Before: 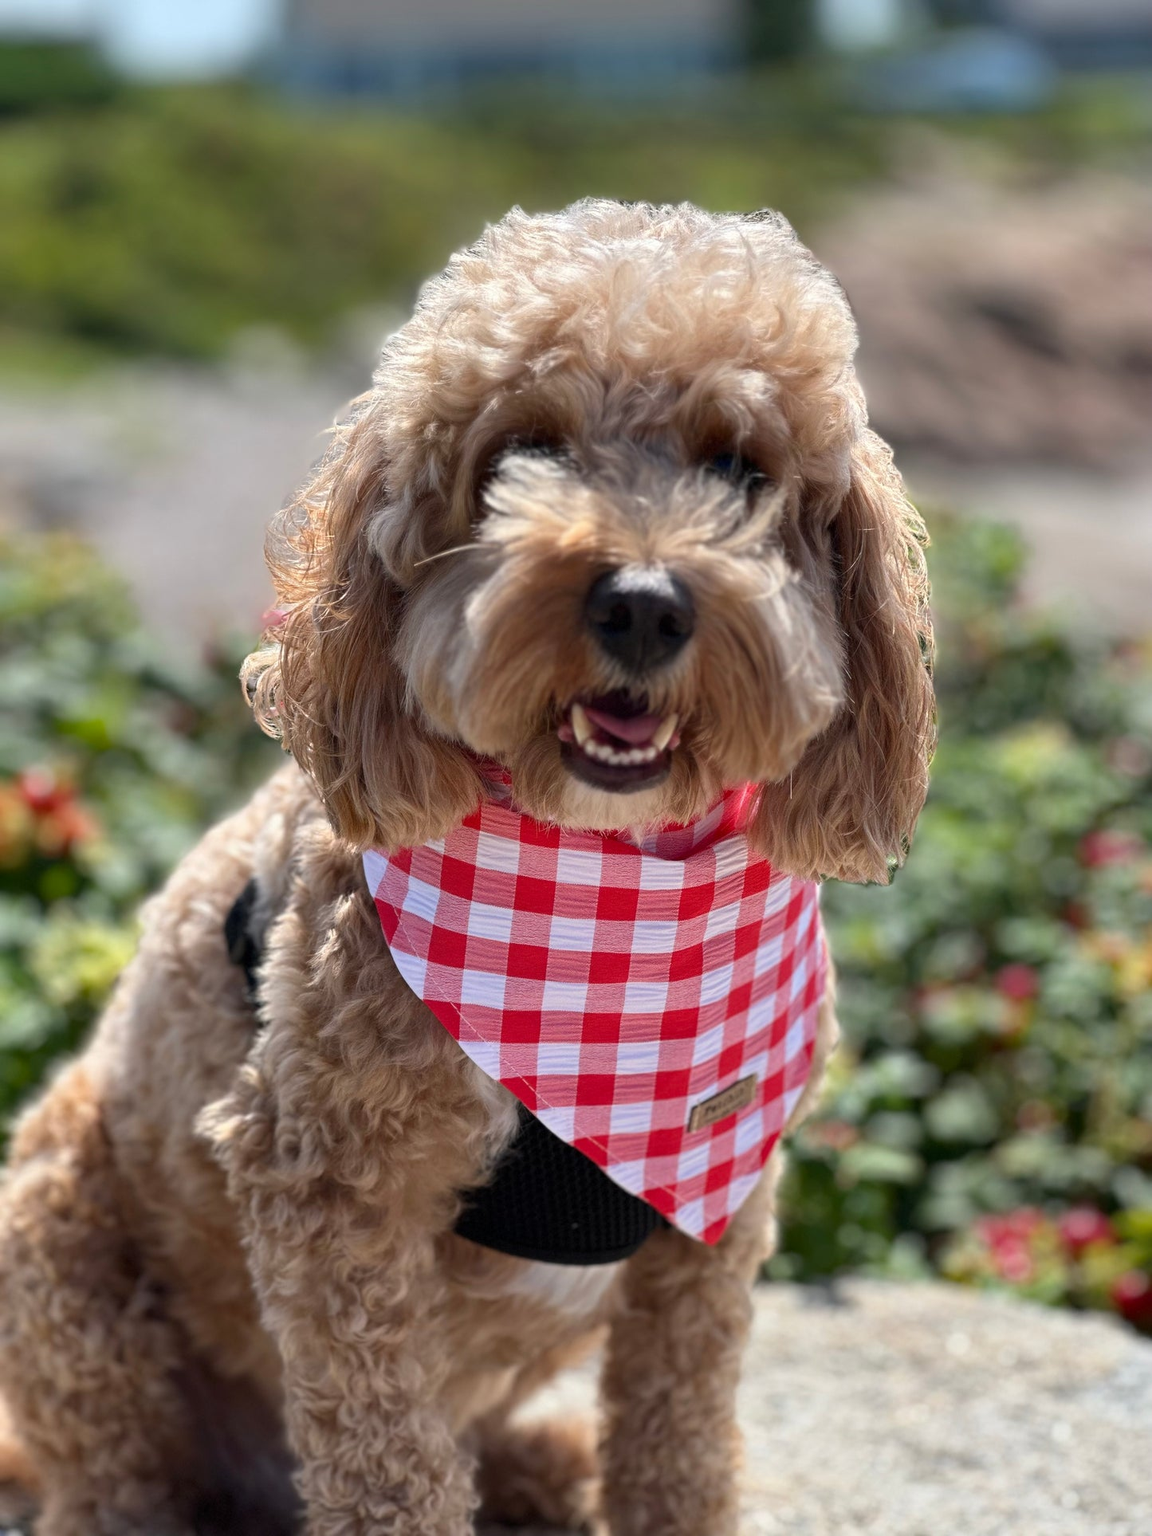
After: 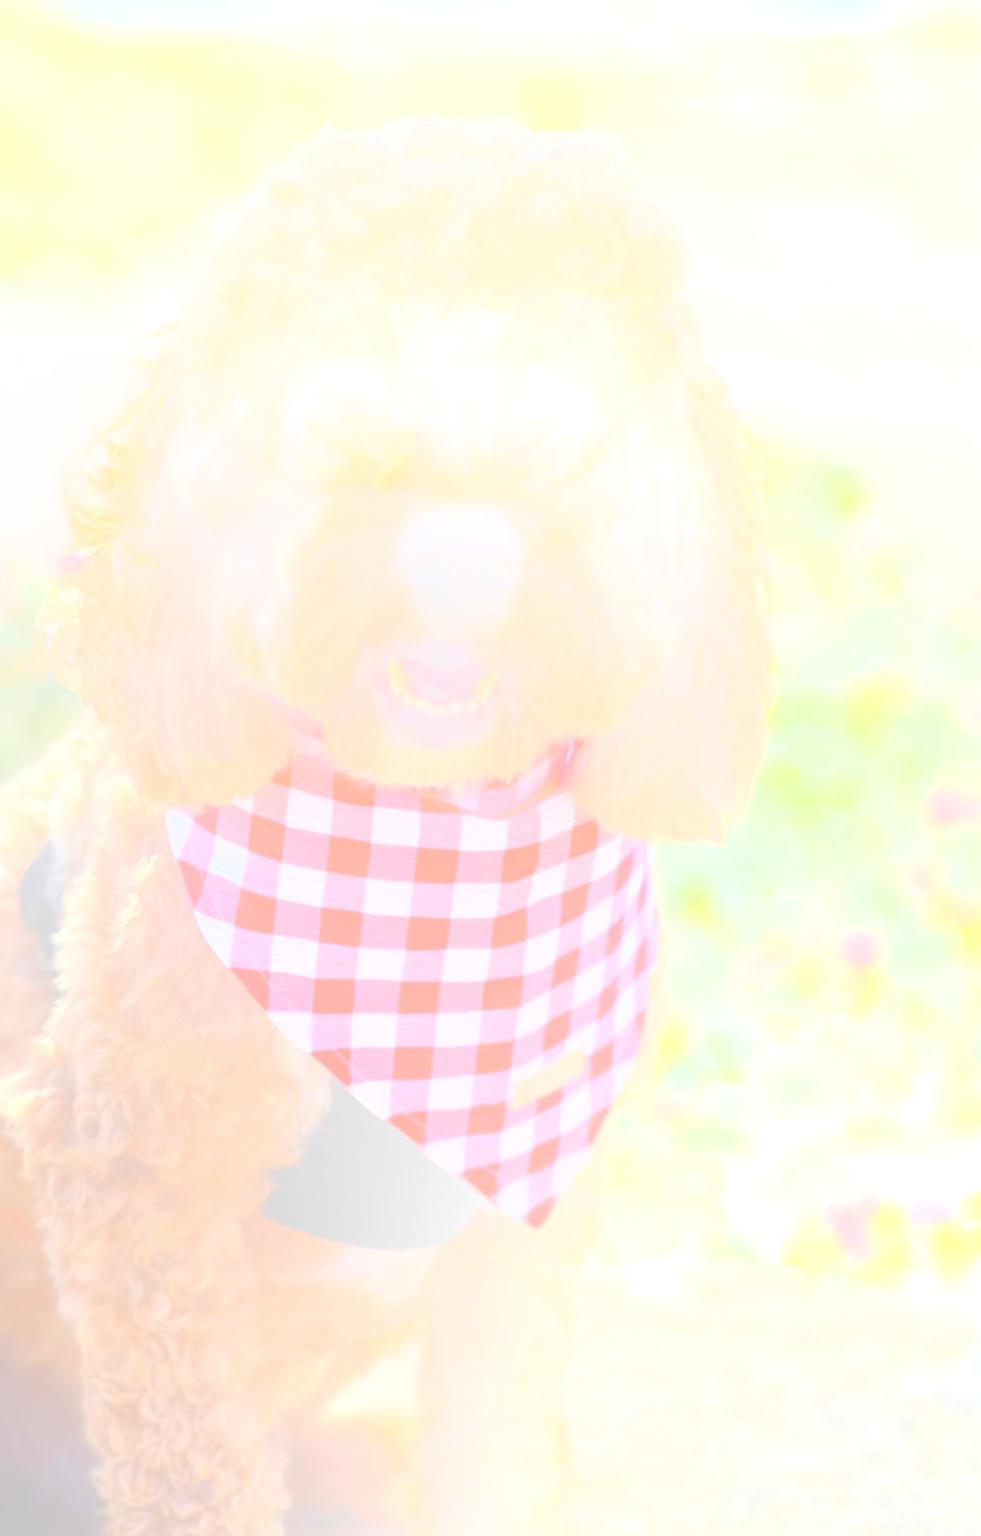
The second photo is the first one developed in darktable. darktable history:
crop and rotate: left 17.959%, top 5.771%, right 1.742%
tone equalizer: -8 EV -0.75 EV, -7 EV -0.7 EV, -6 EV -0.6 EV, -5 EV -0.4 EV, -3 EV 0.4 EV, -2 EV 0.6 EV, -1 EV 0.7 EV, +0 EV 0.75 EV, edges refinement/feathering 500, mask exposure compensation -1.57 EV, preserve details no
bloom: size 85%, threshold 5%, strength 85%
